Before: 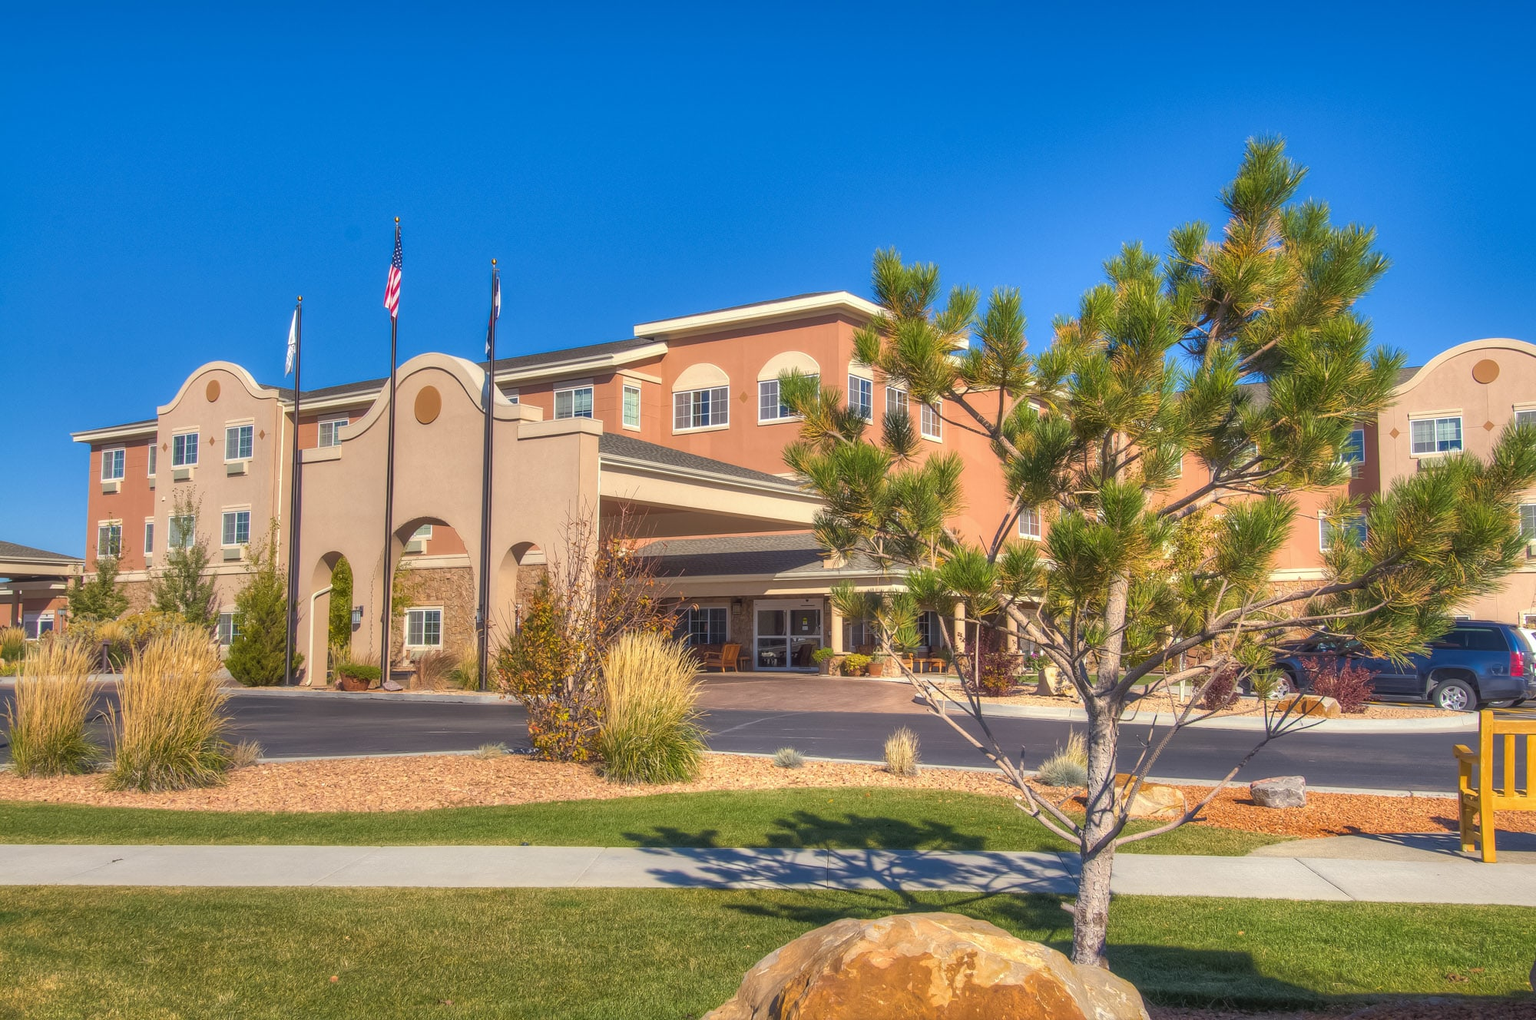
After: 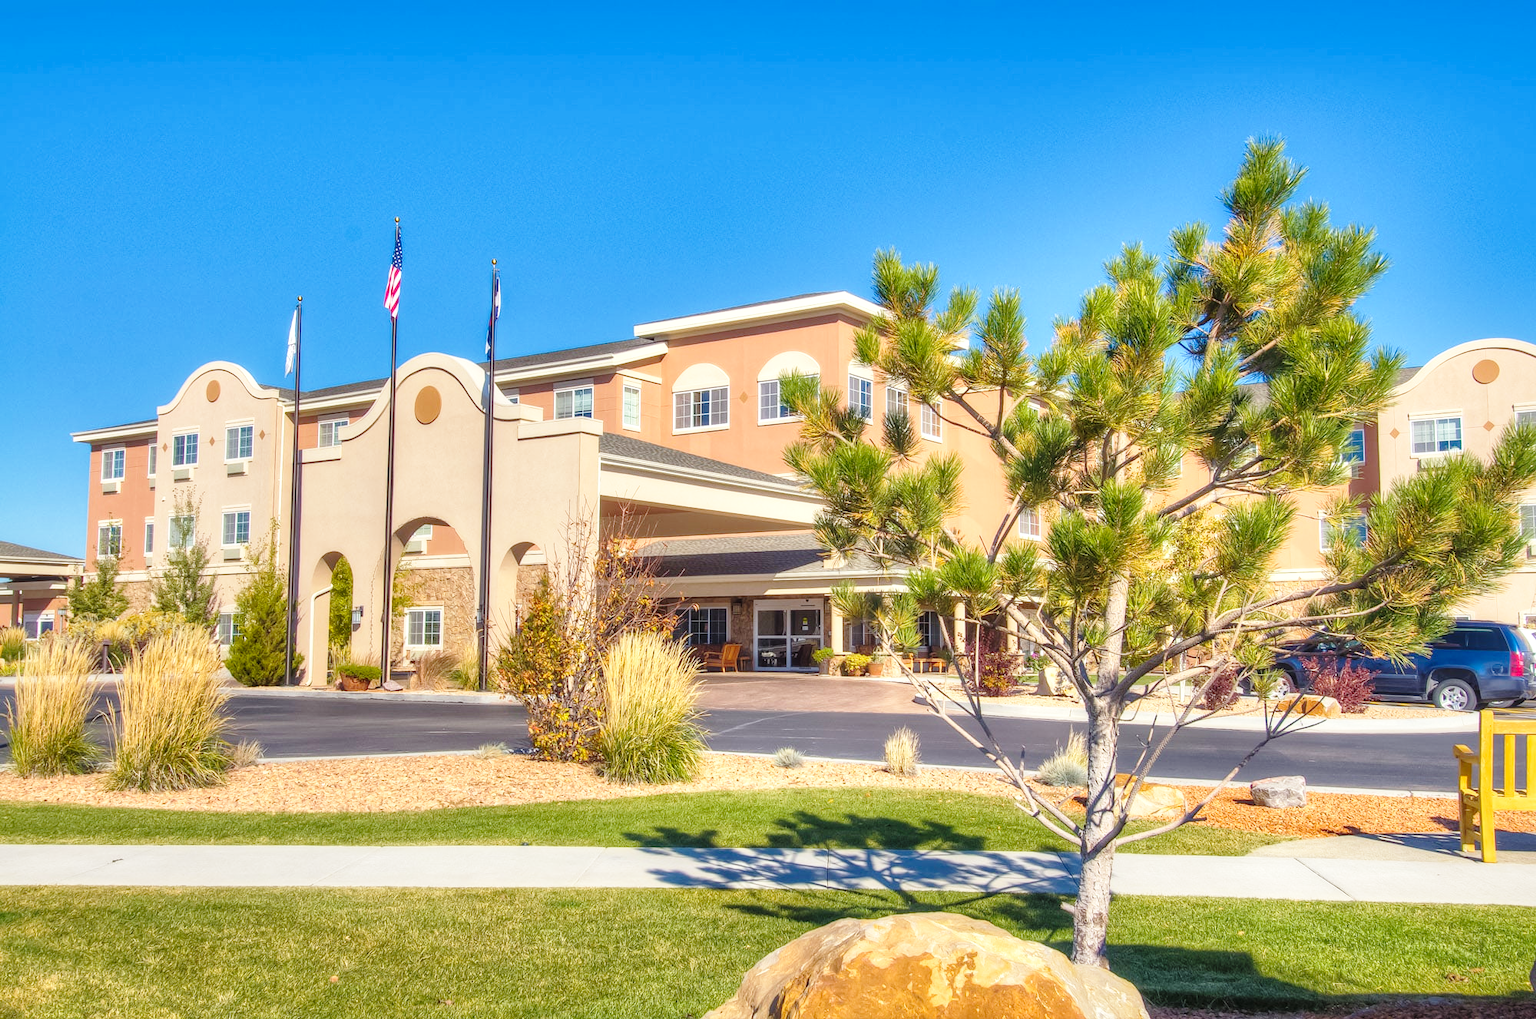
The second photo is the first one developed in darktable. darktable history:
local contrast: mode bilateral grid, contrast 20, coarseness 50, detail 120%, midtone range 0.2
base curve: curves: ch0 [(0, 0) (0.028, 0.03) (0.121, 0.232) (0.46, 0.748) (0.859, 0.968) (1, 1)], preserve colors none
white balance: red 0.978, blue 0.999
